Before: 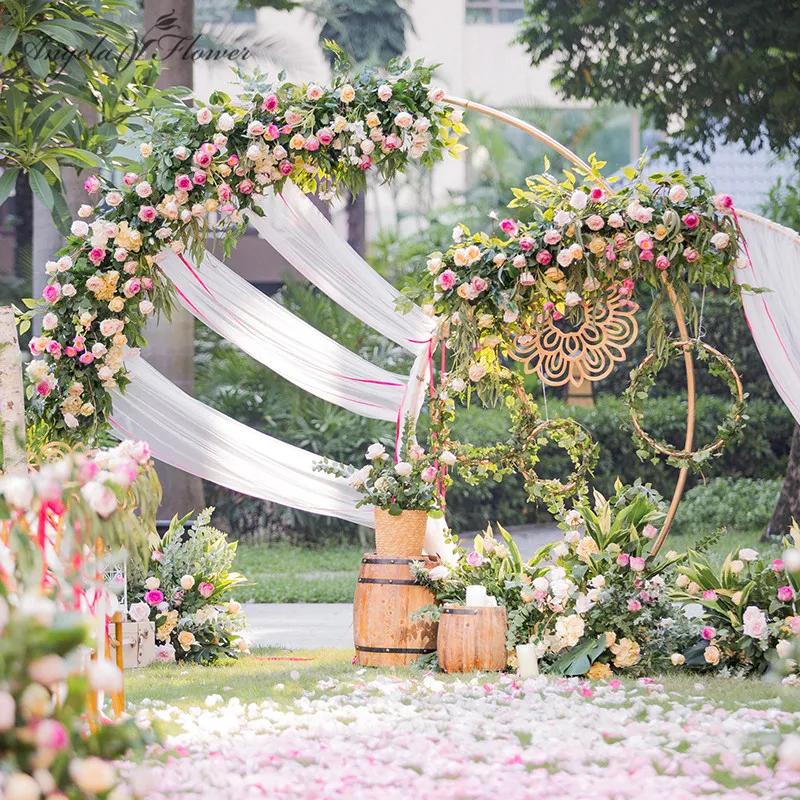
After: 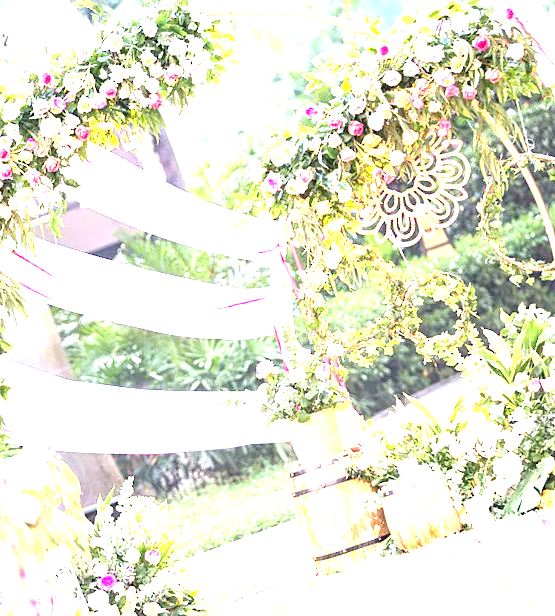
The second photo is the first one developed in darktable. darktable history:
contrast equalizer: y [[0.5, 0.488, 0.462, 0.461, 0.491, 0.5], [0.5 ×6], [0.5 ×6], [0 ×6], [0 ×6]], mix 0.303
crop and rotate: angle 20.14°, left 6.812%, right 4.108%, bottom 1.109%
exposure: black level correction 0, exposure 1.998 EV, compensate highlight preservation false
